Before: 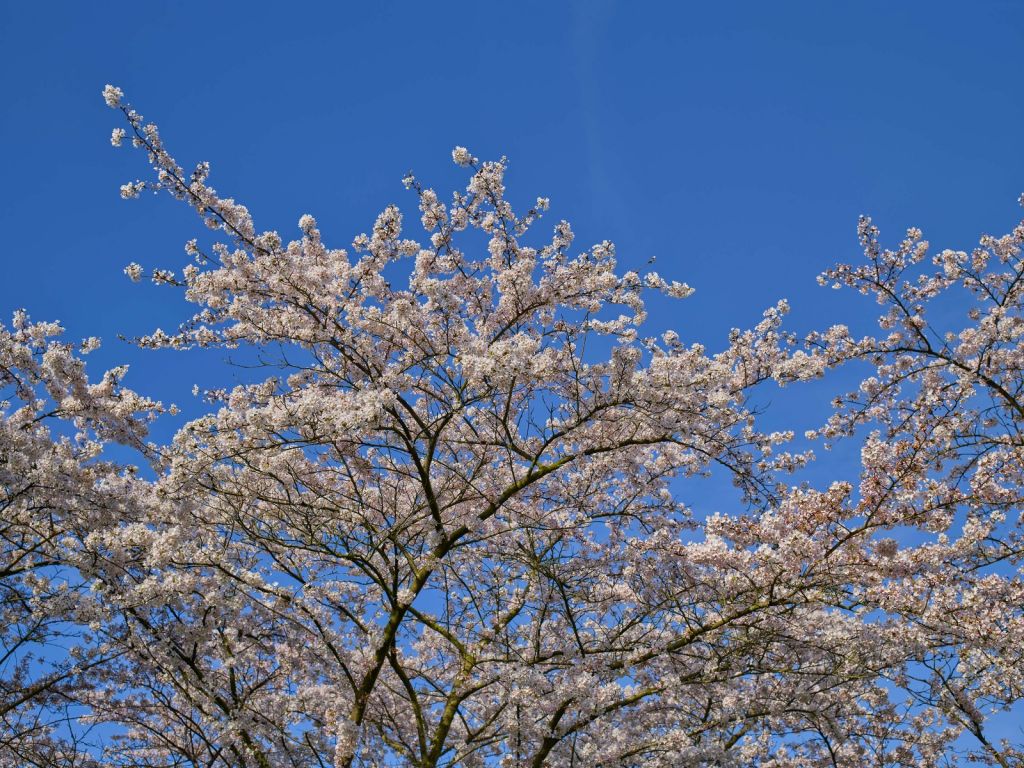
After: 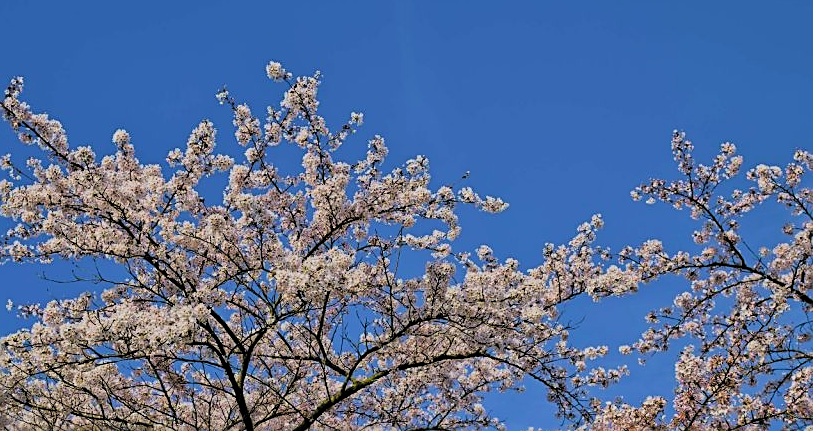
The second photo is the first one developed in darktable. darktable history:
crop: left 18.238%, top 11.082%, right 2.35%, bottom 32.721%
velvia: on, module defaults
tone equalizer: mask exposure compensation -0.494 EV
filmic rgb: black relative exposure -5.11 EV, white relative exposure 3.98 EV, hardness 2.9, contrast 1.197, highlights saturation mix -28.96%, color science v6 (2022), iterations of high-quality reconstruction 0
sharpen: amount 0.581
